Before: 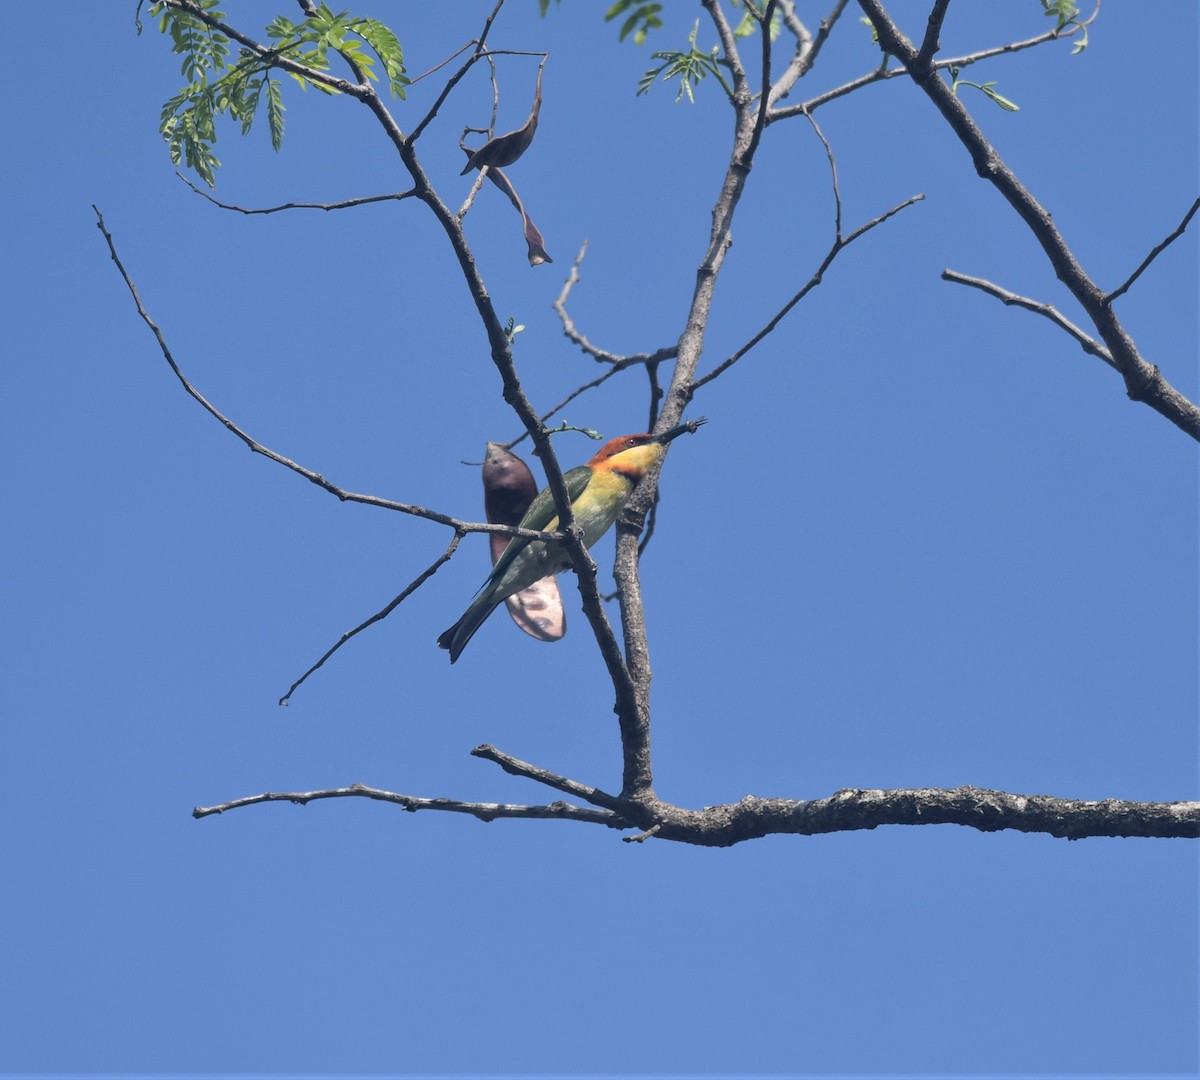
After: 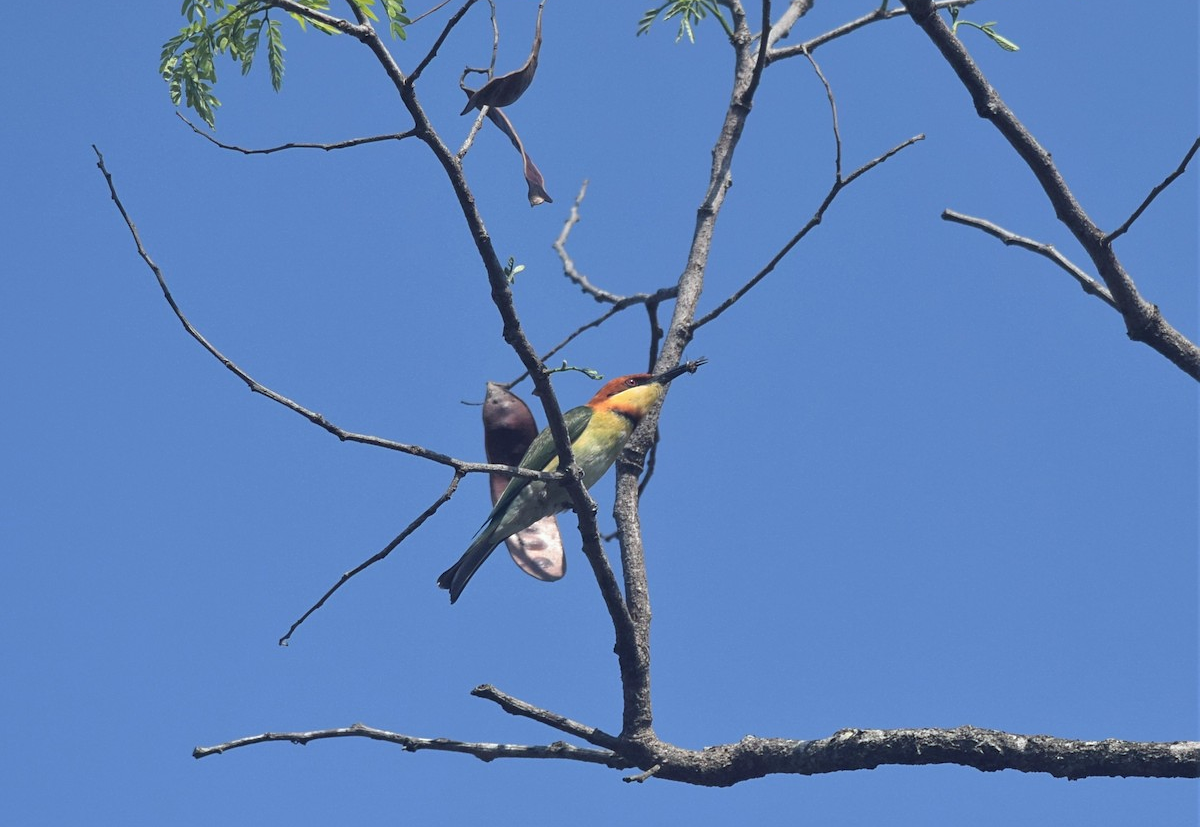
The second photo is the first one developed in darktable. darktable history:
color correction: highlights a* -2.74, highlights b* -2.06, shadows a* 2.11, shadows b* 2.68
crop: top 5.57%, bottom 17.855%
color balance rgb: shadows lift › chroma 2.024%, shadows lift › hue 247.71°, power › hue 60.06°, perceptual saturation grading › global saturation 0.673%
sharpen: amount 0.209
